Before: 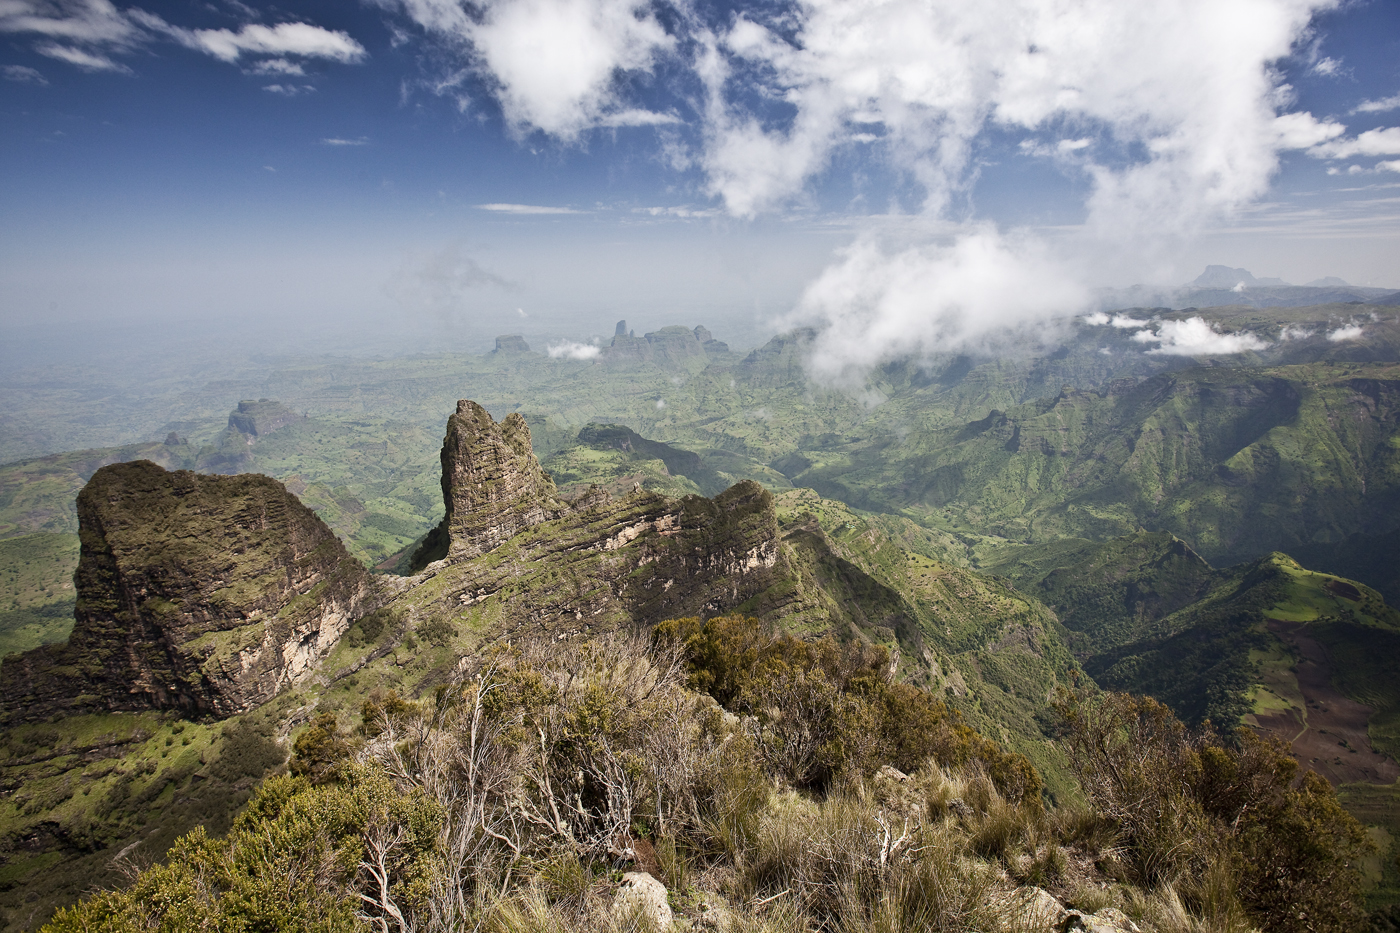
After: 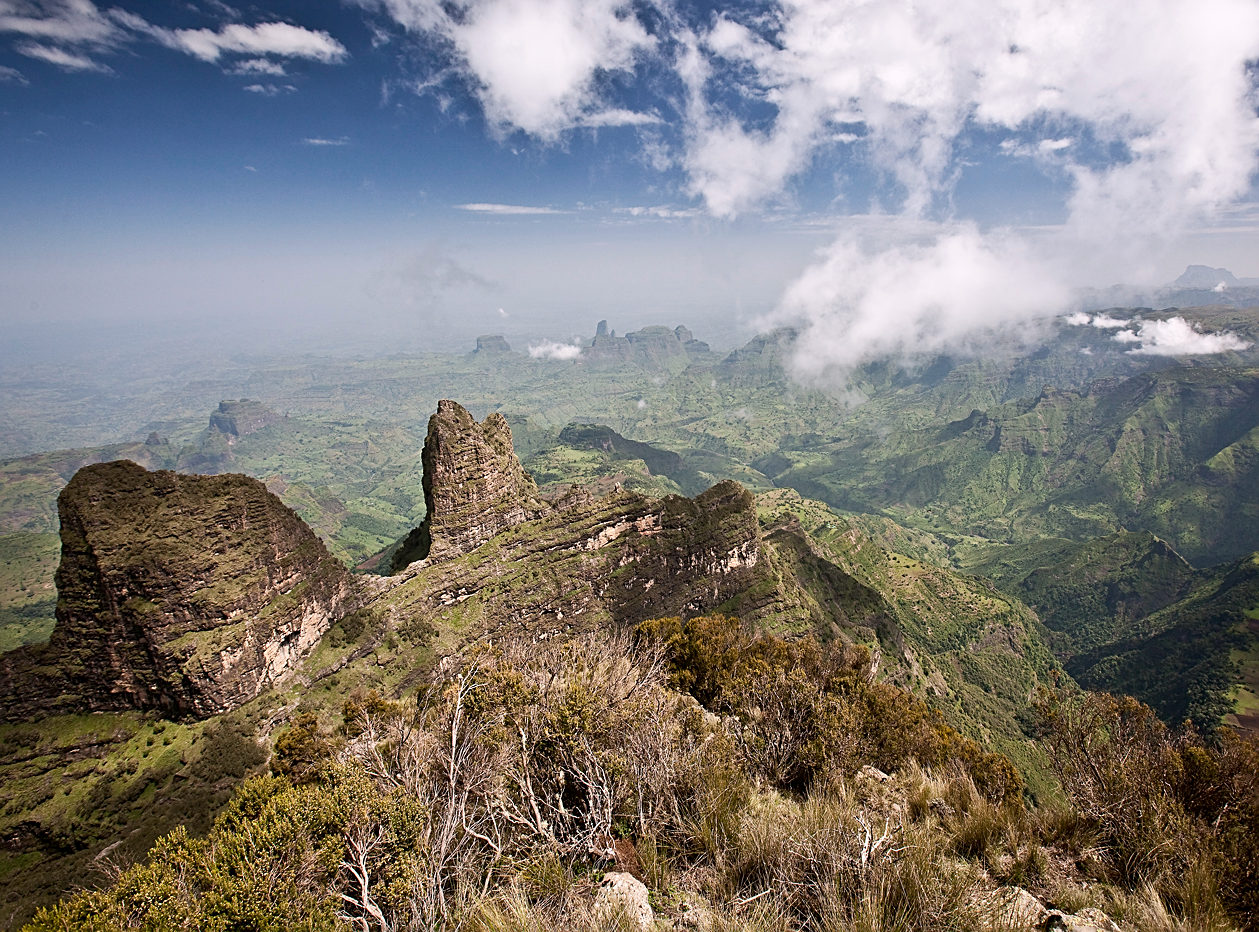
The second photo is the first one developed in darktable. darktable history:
sharpen: on, module defaults
crop and rotate: left 1.407%, right 8.645%
color correction: highlights a* 3.11, highlights b* -1.31, shadows a* -0.102, shadows b* 2.45, saturation 0.982
